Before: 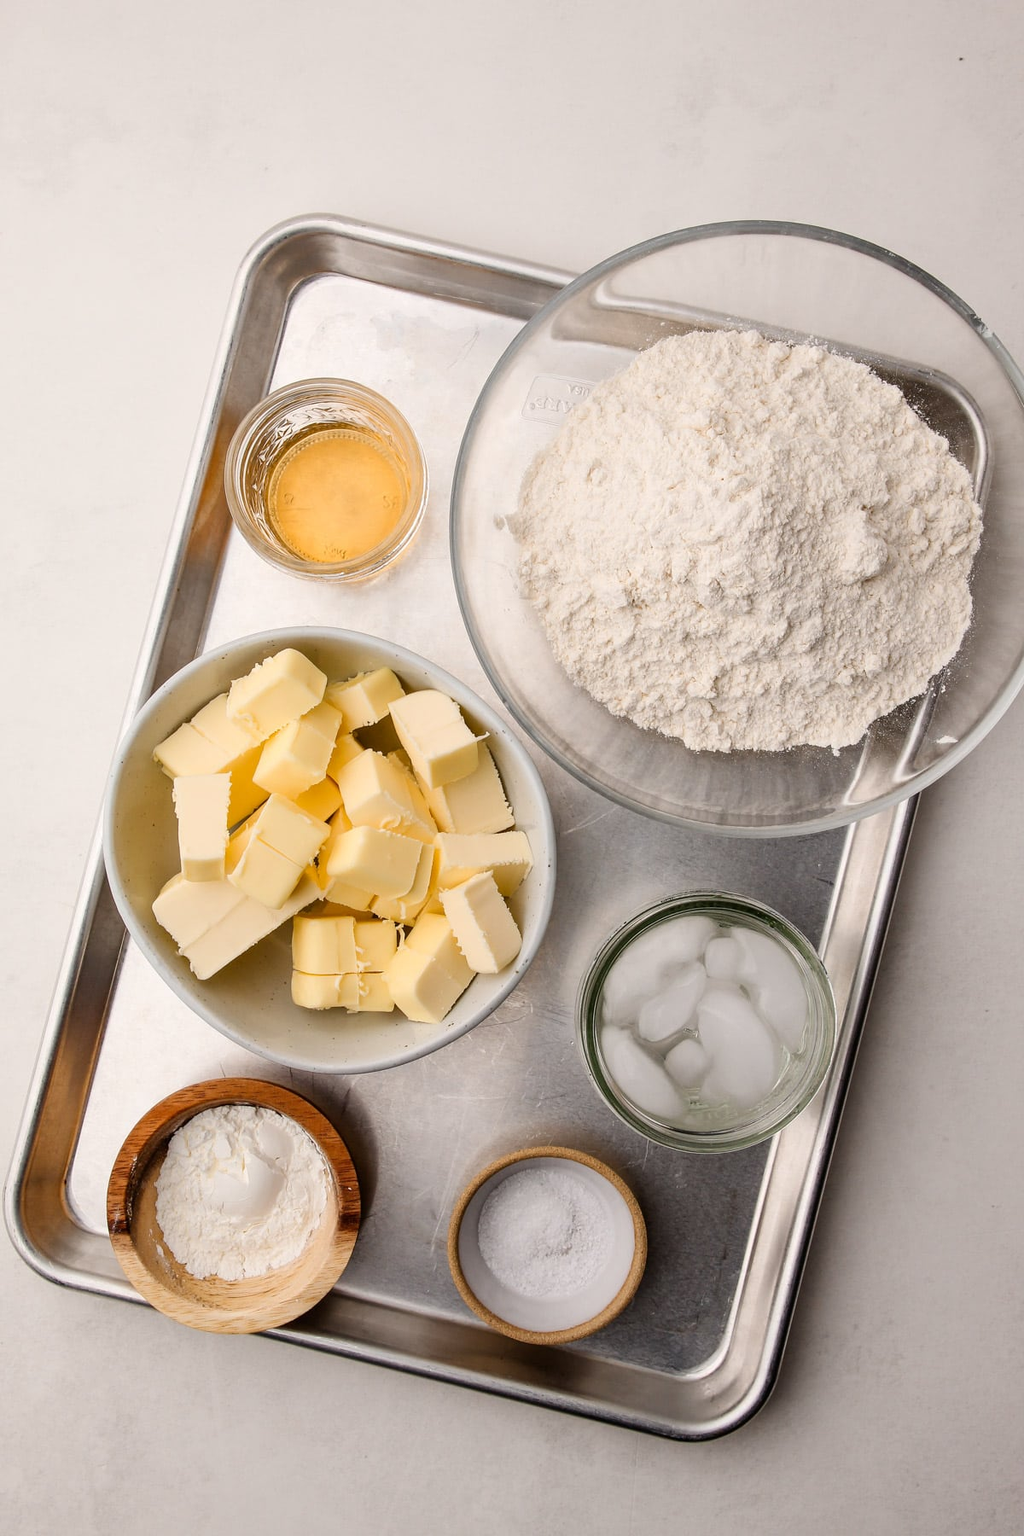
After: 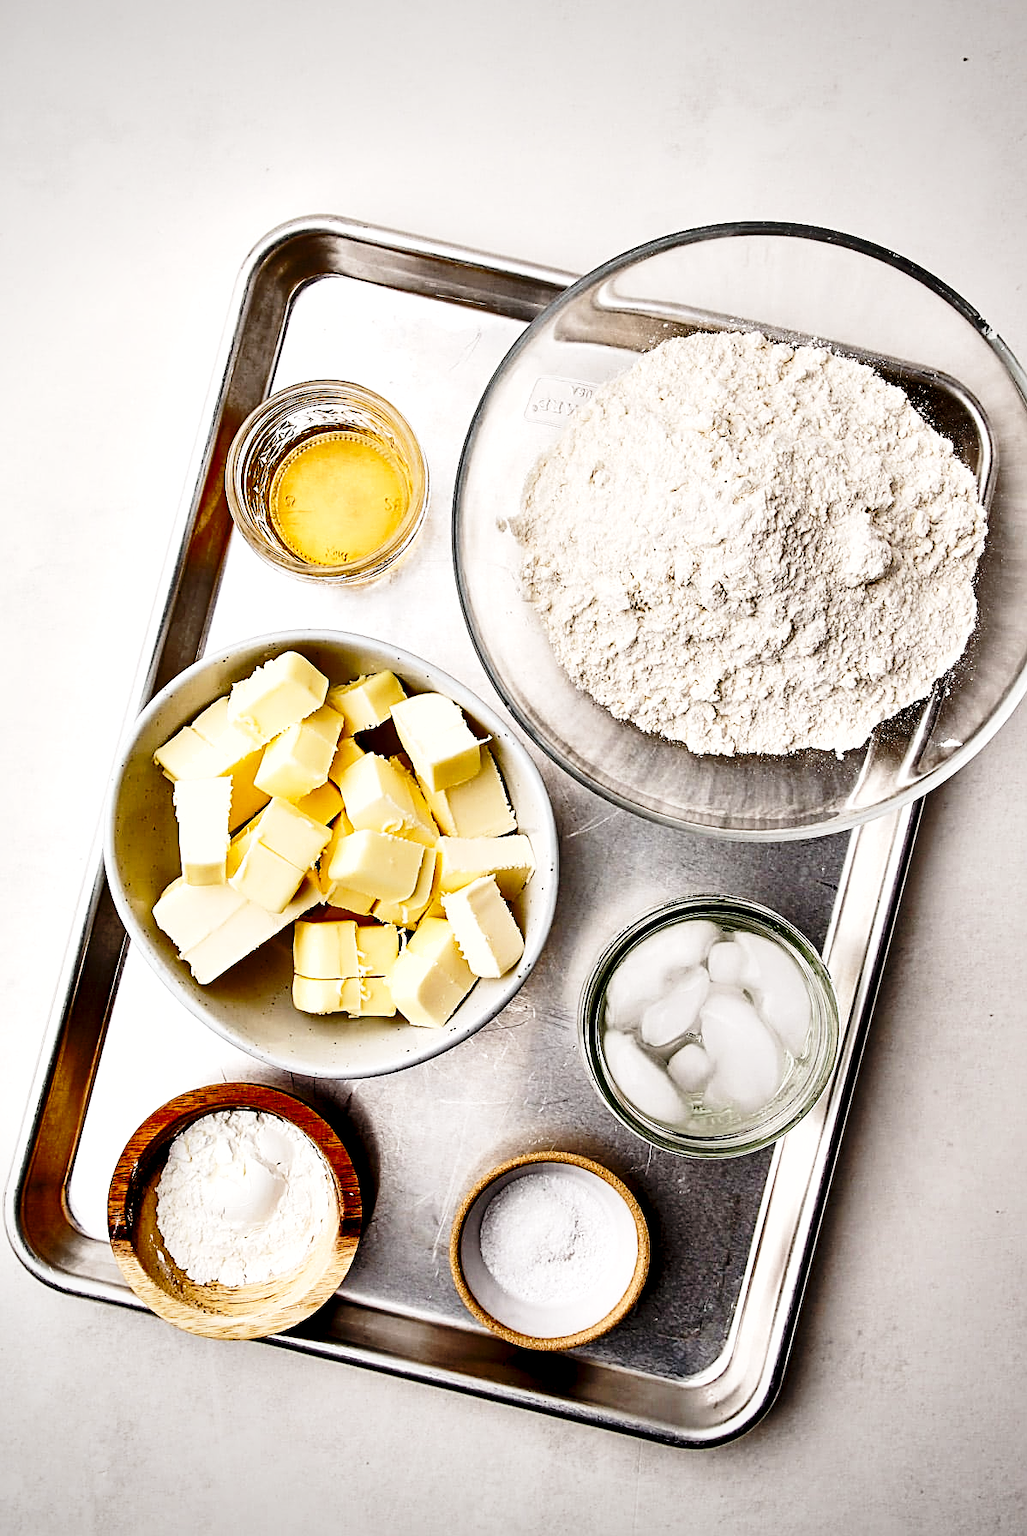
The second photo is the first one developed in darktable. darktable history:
shadows and highlights: white point adjustment 1.09, soften with gaussian
base curve: curves: ch0 [(0, 0) (0.028, 0.03) (0.121, 0.232) (0.46, 0.748) (0.859, 0.968) (1, 1)], preserve colors none
sharpen: radius 2.535, amount 0.626
vignetting: fall-off radius 62.93%, brightness -0.461, saturation -0.302, unbound false
contrast equalizer: y [[0.6 ×6], [0.55 ×6], [0 ×6], [0 ×6], [0 ×6]]
